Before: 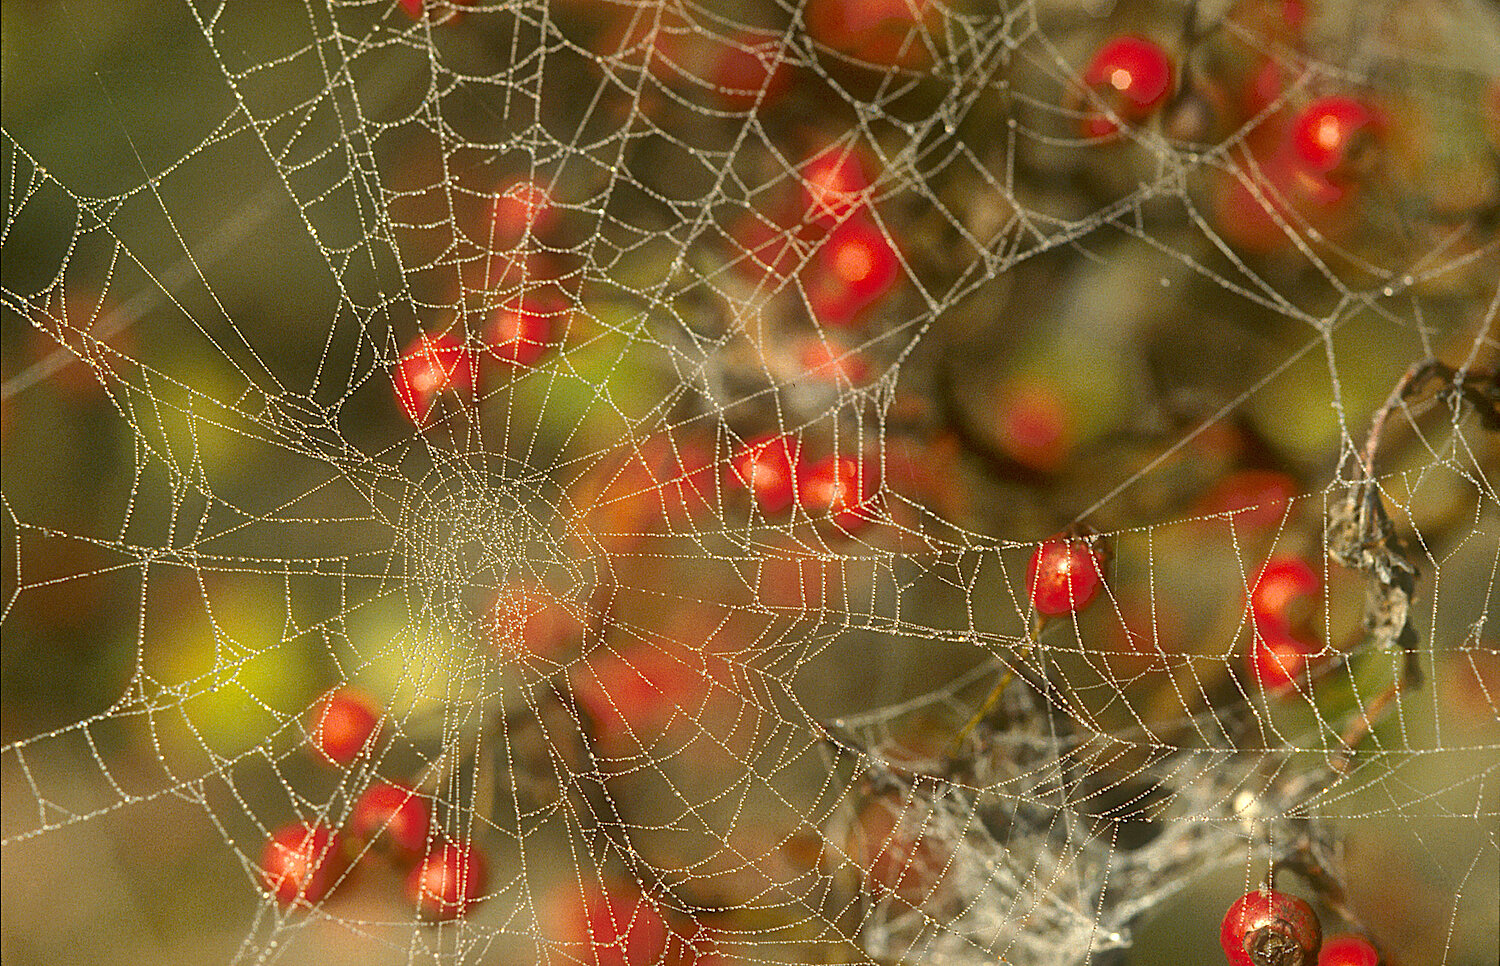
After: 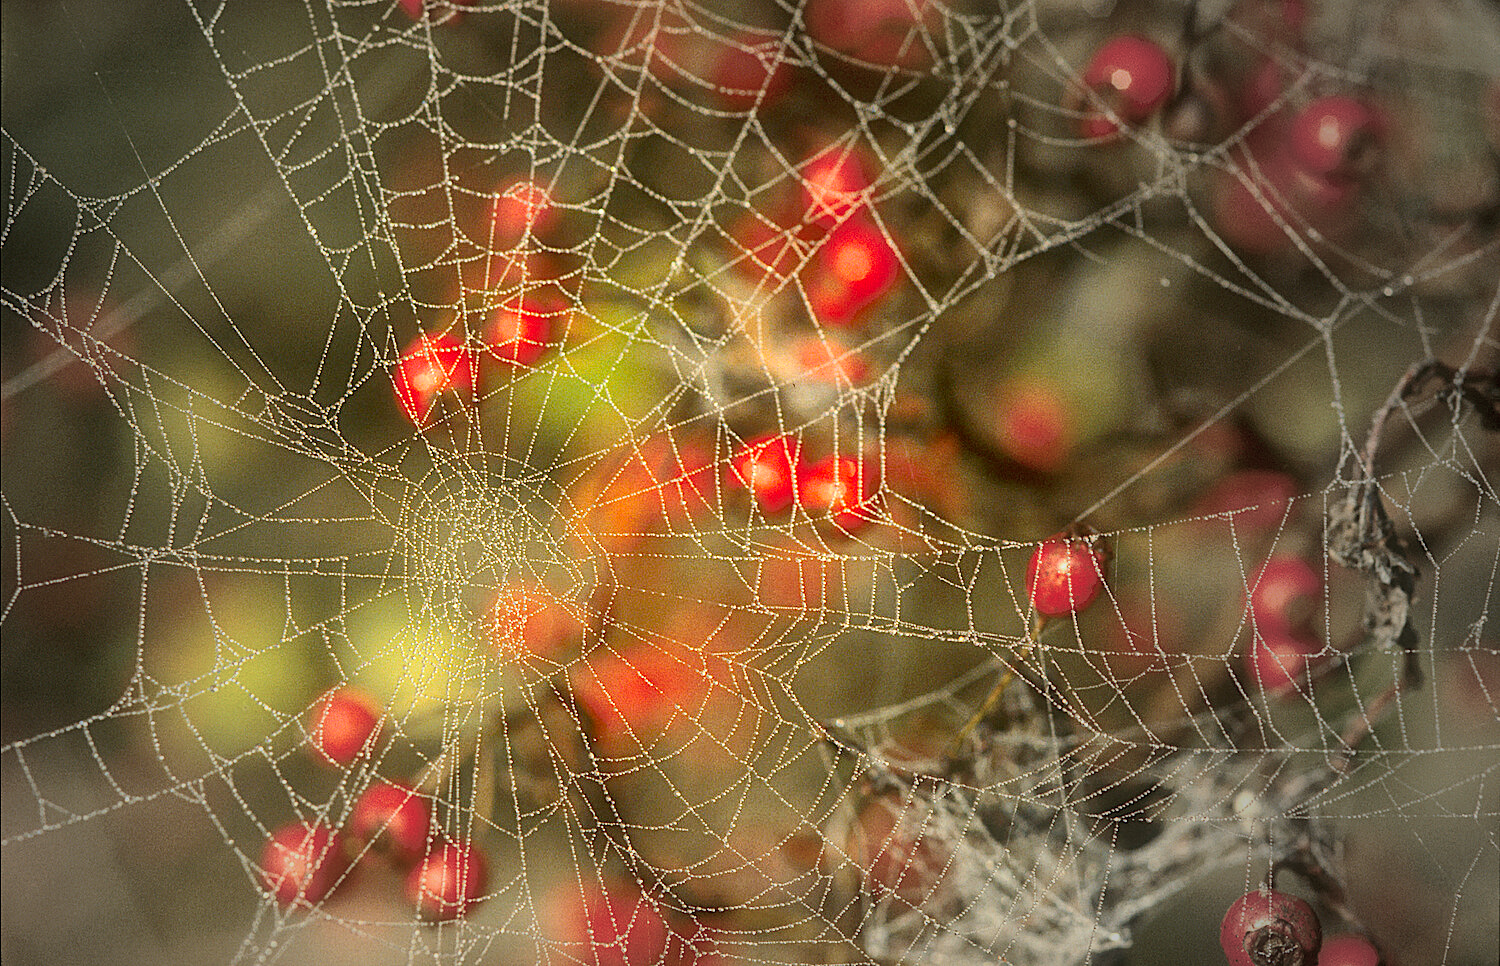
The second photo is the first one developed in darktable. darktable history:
vignetting: fall-off start 33.76%, fall-off radius 64.94%, brightness -0.575, center (-0.12, -0.002), width/height ratio 0.959
contrast brightness saturation: contrast 0.2, brightness 0.16, saturation 0.22
local contrast: highlights 100%, shadows 100%, detail 120%, midtone range 0.2
